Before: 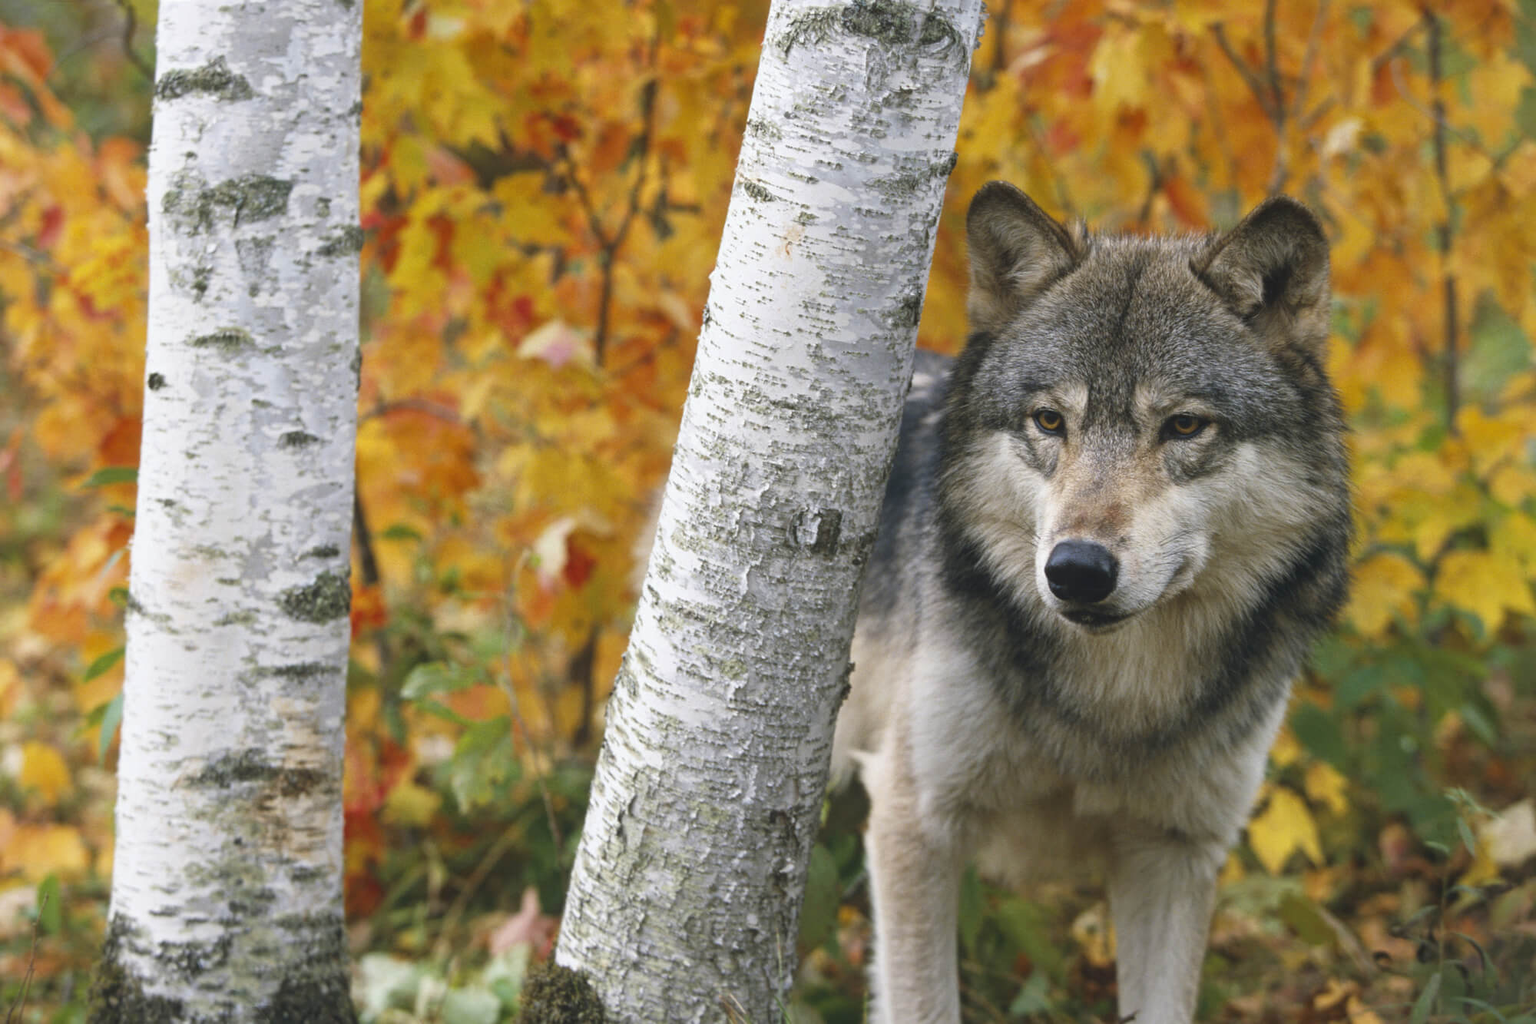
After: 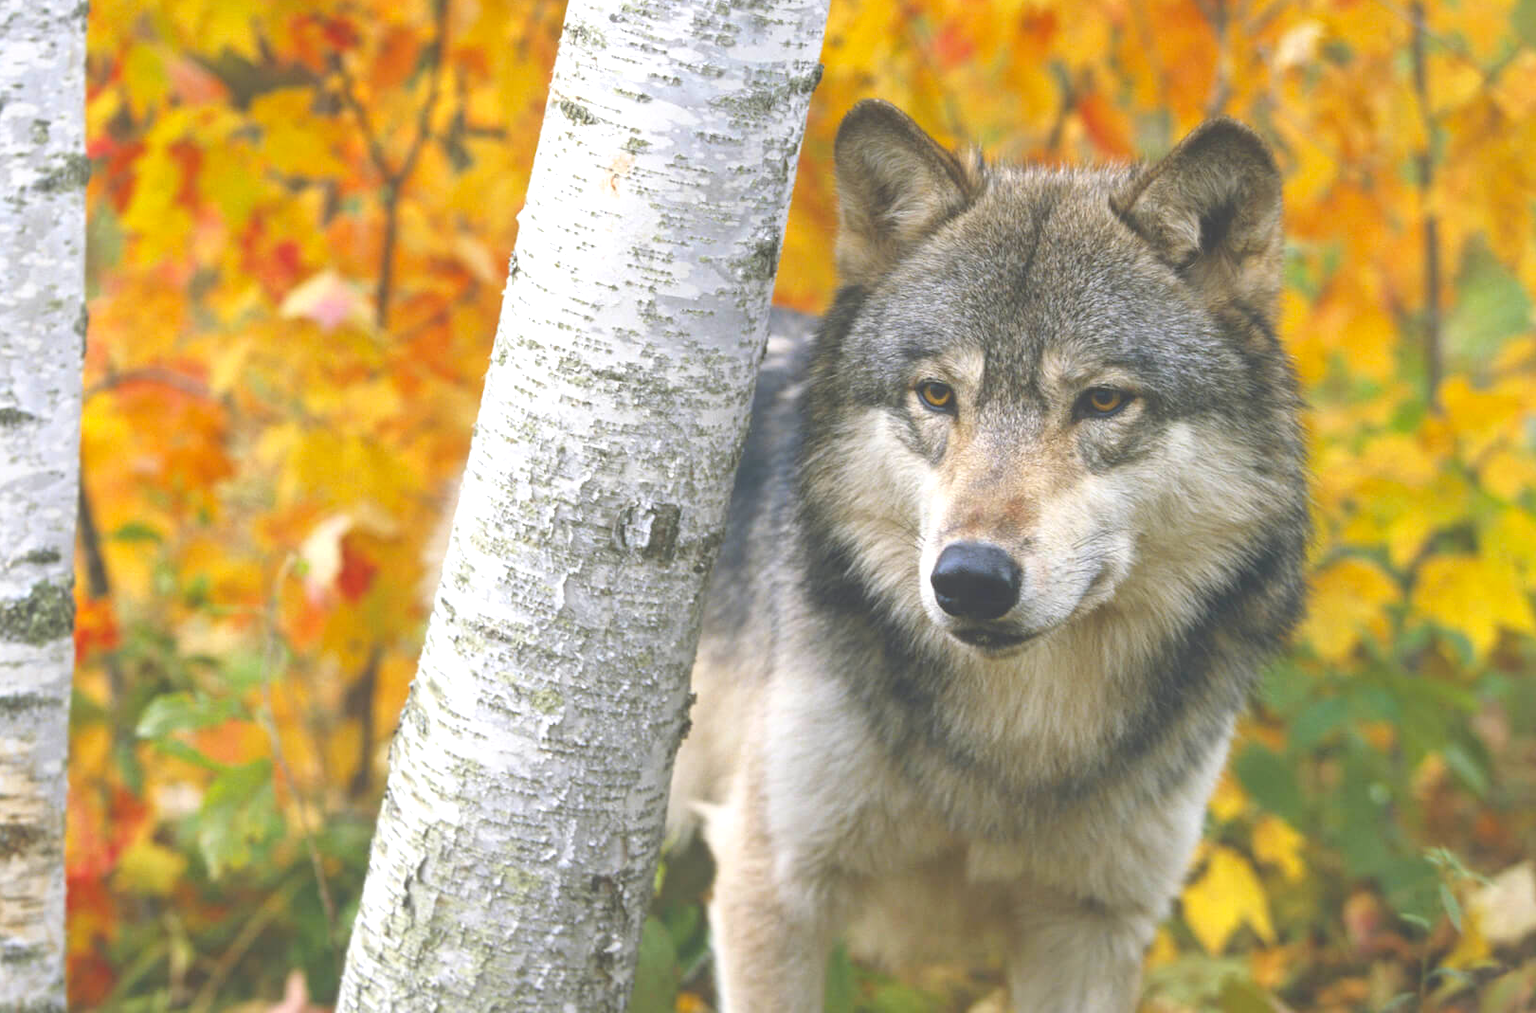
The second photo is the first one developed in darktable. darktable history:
exposure: black level correction 0, exposure 1.2 EV, compensate highlight preservation false
crop: left 18.909%, top 9.901%, right 0%, bottom 9.784%
contrast brightness saturation: contrast -0.281
